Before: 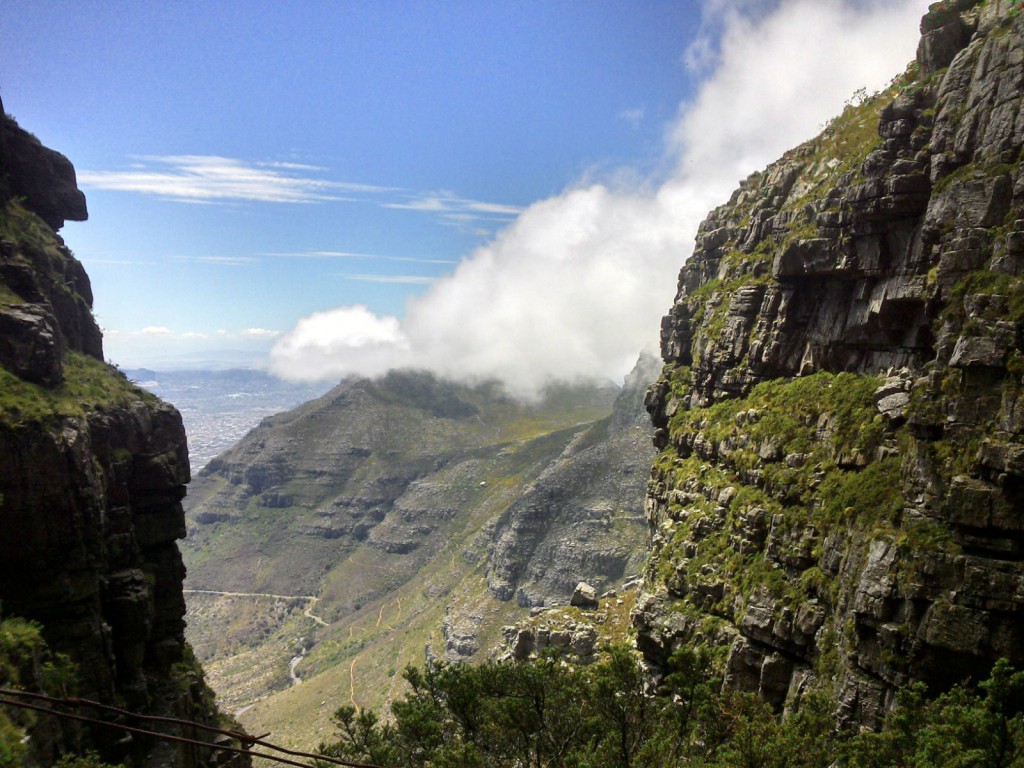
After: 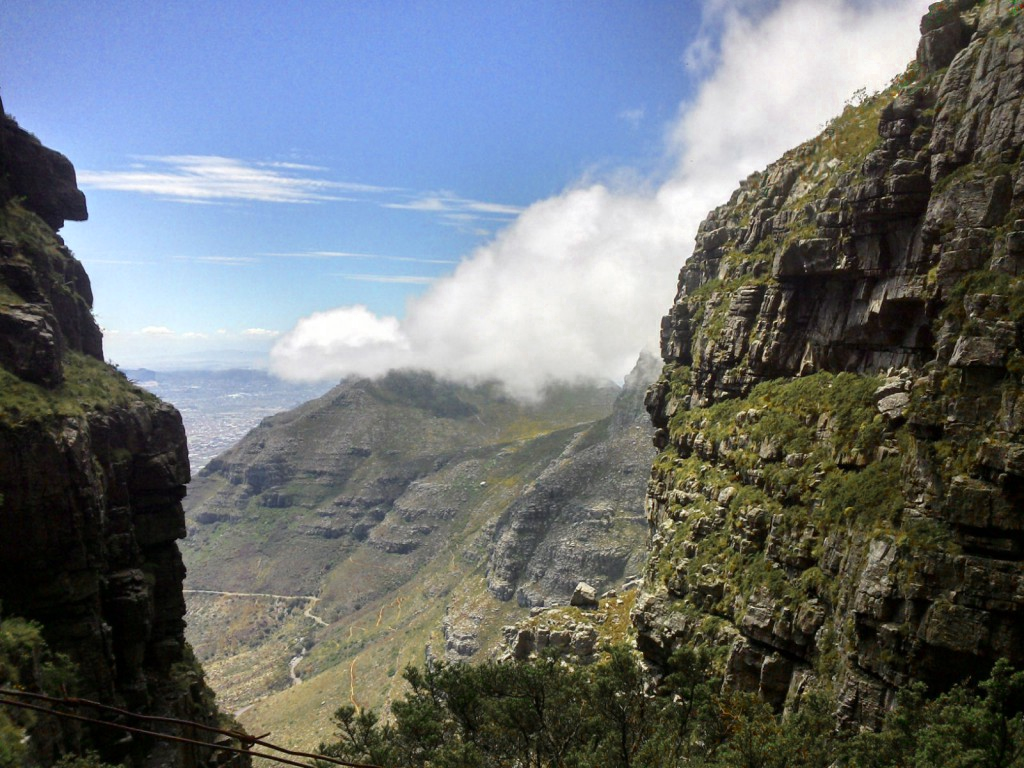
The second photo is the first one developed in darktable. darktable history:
color zones: curves: ch0 [(0.11, 0.396) (0.195, 0.36) (0.25, 0.5) (0.303, 0.412) (0.357, 0.544) (0.75, 0.5) (0.967, 0.328)]; ch1 [(0, 0.468) (0.112, 0.512) (0.202, 0.6) (0.25, 0.5) (0.307, 0.352) (0.357, 0.544) (0.75, 0.5) (0.963, 0.524)]
